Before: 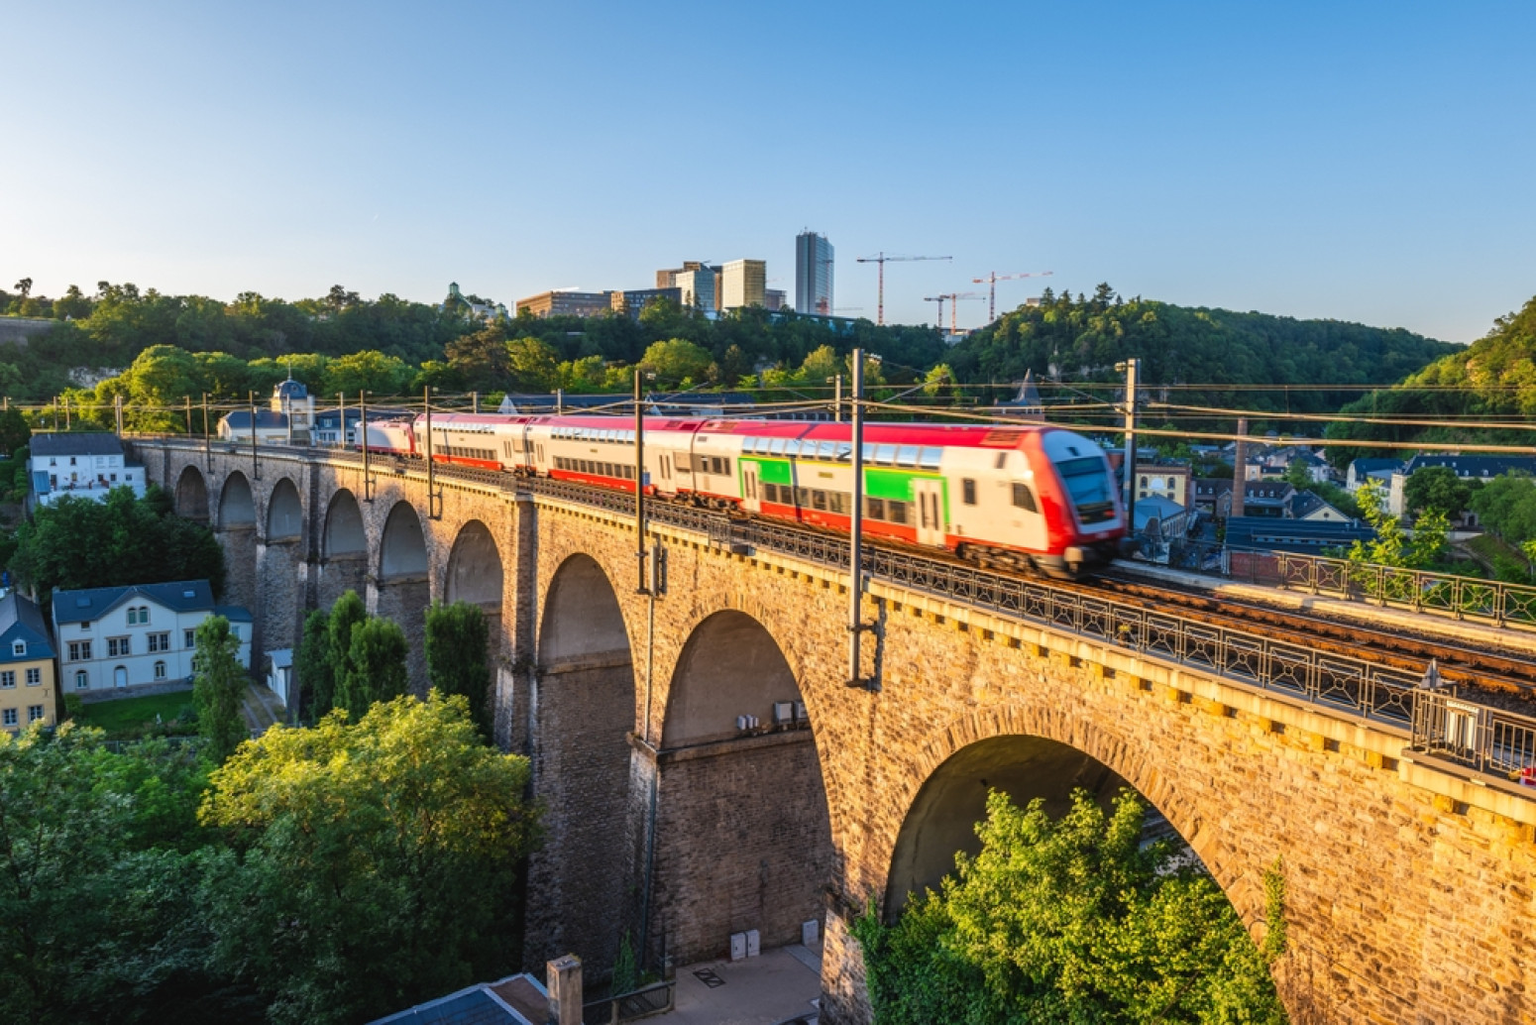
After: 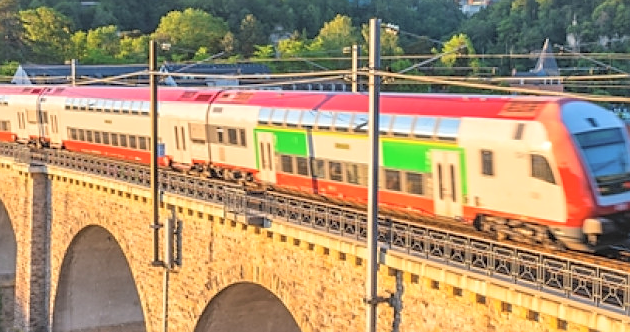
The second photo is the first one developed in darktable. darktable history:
contrast brightness saturation: brightness 0.273
crop: left 31.718%, top 32.218%, right 27.575%, bottom 35.638%
sharpen: on, module defaults
